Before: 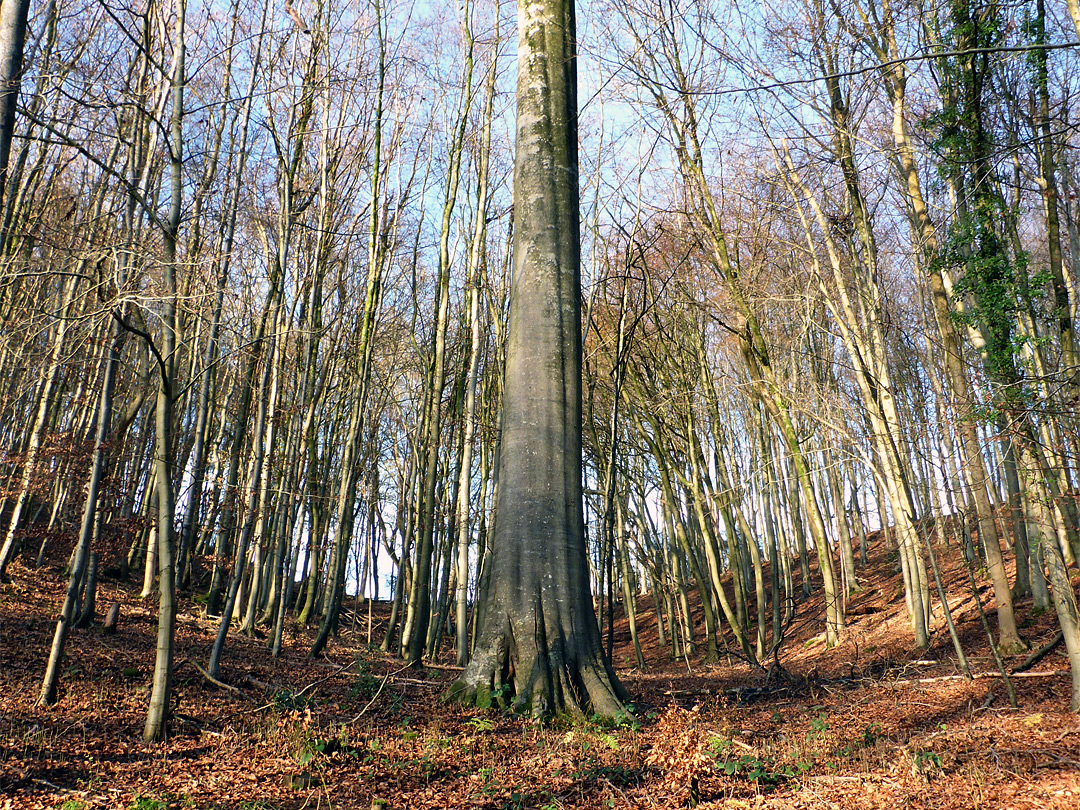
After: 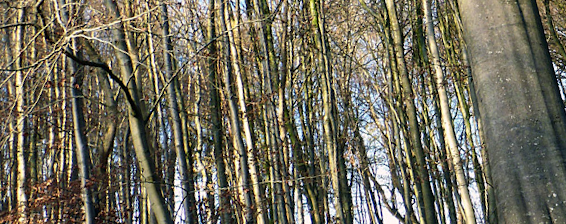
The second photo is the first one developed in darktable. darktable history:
crop: top 44.483%, right 43.593%, bottom 12.892%
rotate and perspective: rotation -14.8°, crop left 0.1, crop right 0.903, crop top 0.25, crop bottom 0.748
